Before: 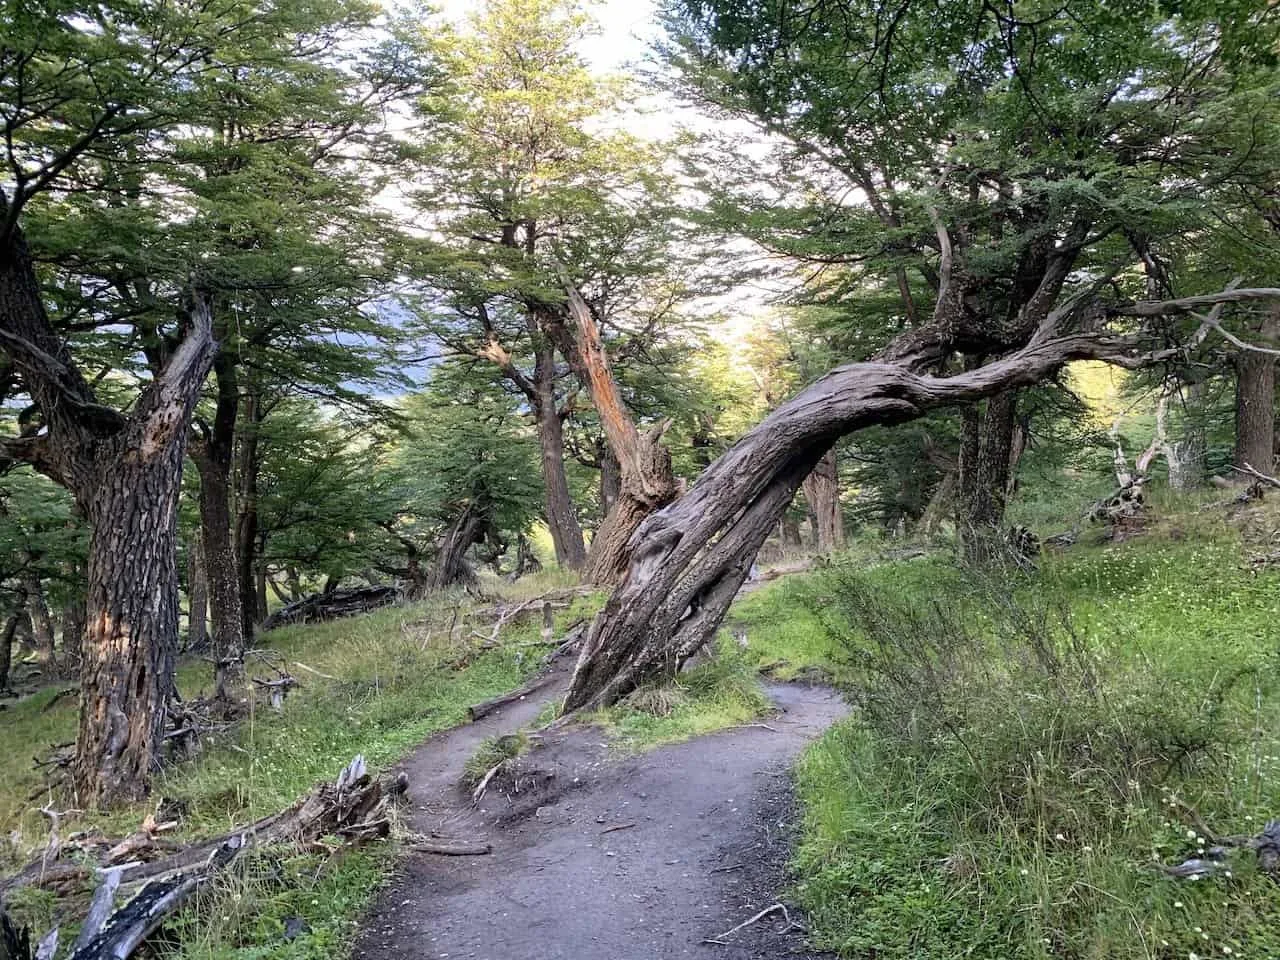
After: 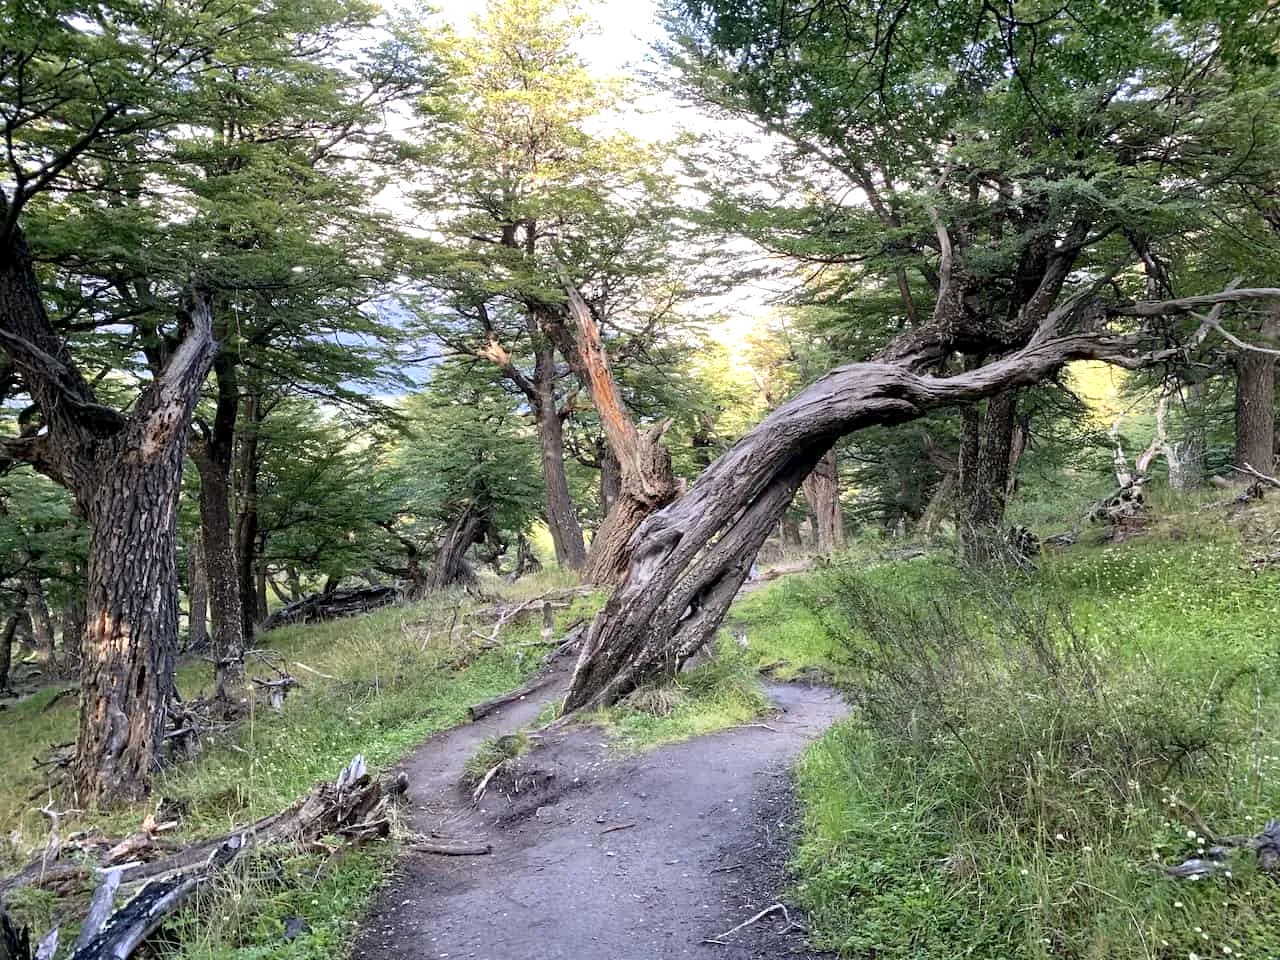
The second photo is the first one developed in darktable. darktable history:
exposure: black level correction 0.001, exposure 0.297 EV, compensate highlight preservation false
